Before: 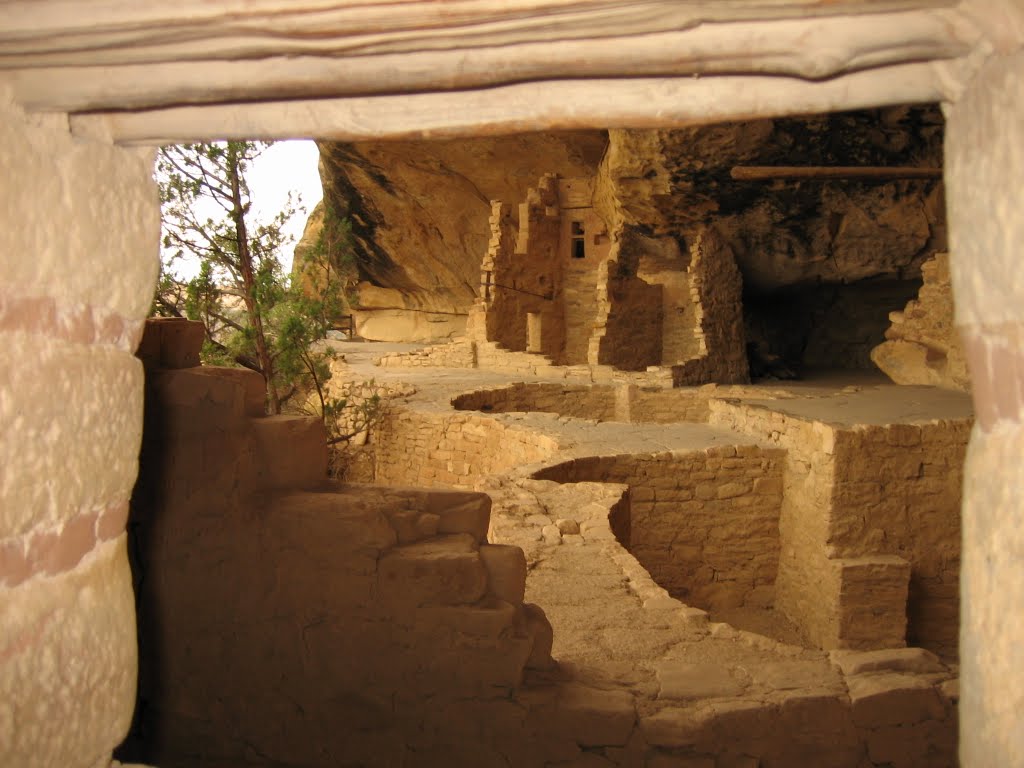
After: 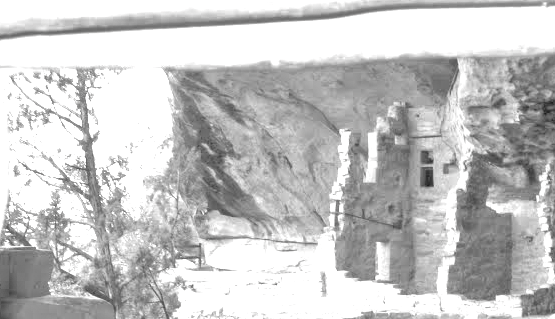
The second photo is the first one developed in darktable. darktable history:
tone equalizer: -8 EV 1.97 EV, -7 EV 1.96 EV, -6 EV 1.98 EV, -5 EV 1.97 EV, -4 EV 1.96 EV, -3 EV 1.48 EV, -2 EV 0.978 EV, -1 EV 0.487 EV
crop: left 14.832%, top 9.248%, right 30.942%, bottom 49.198%
local contrast: on, module defaults
exposure: black level correction 0.001, exposure 1.711 EV, compensate exposure bias true, compensate highlight preservation false
contrast brightness saturation: saturation -0.999
